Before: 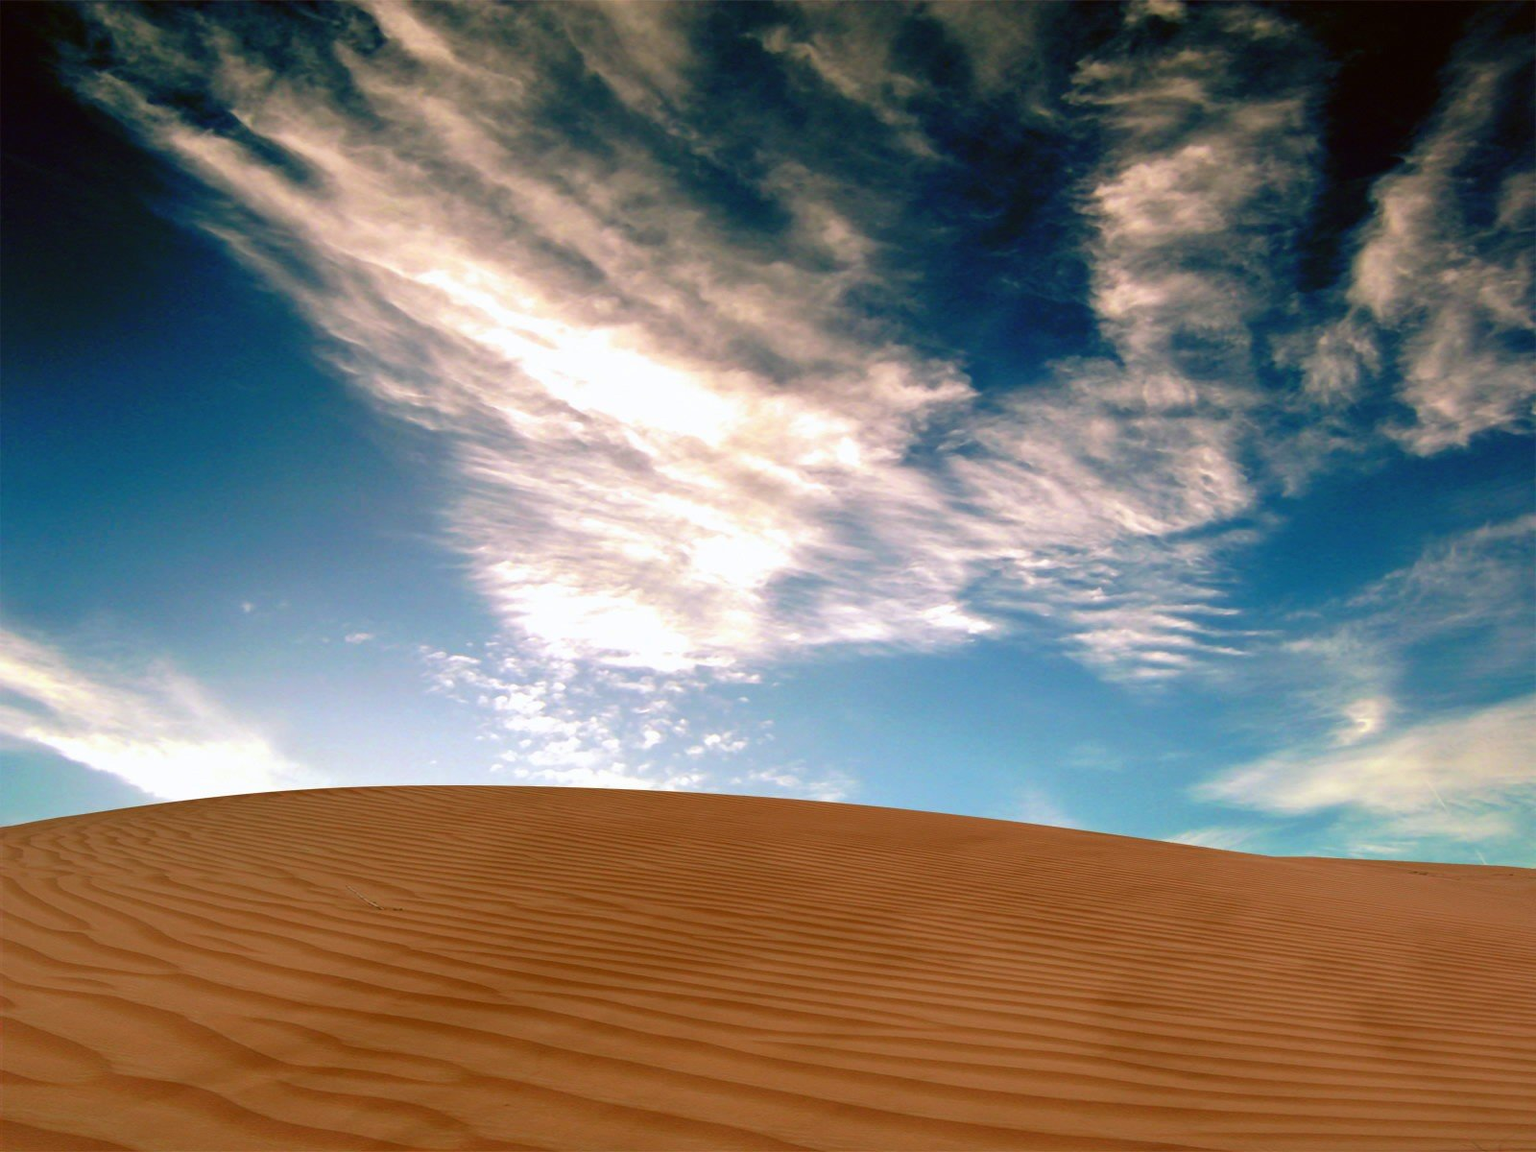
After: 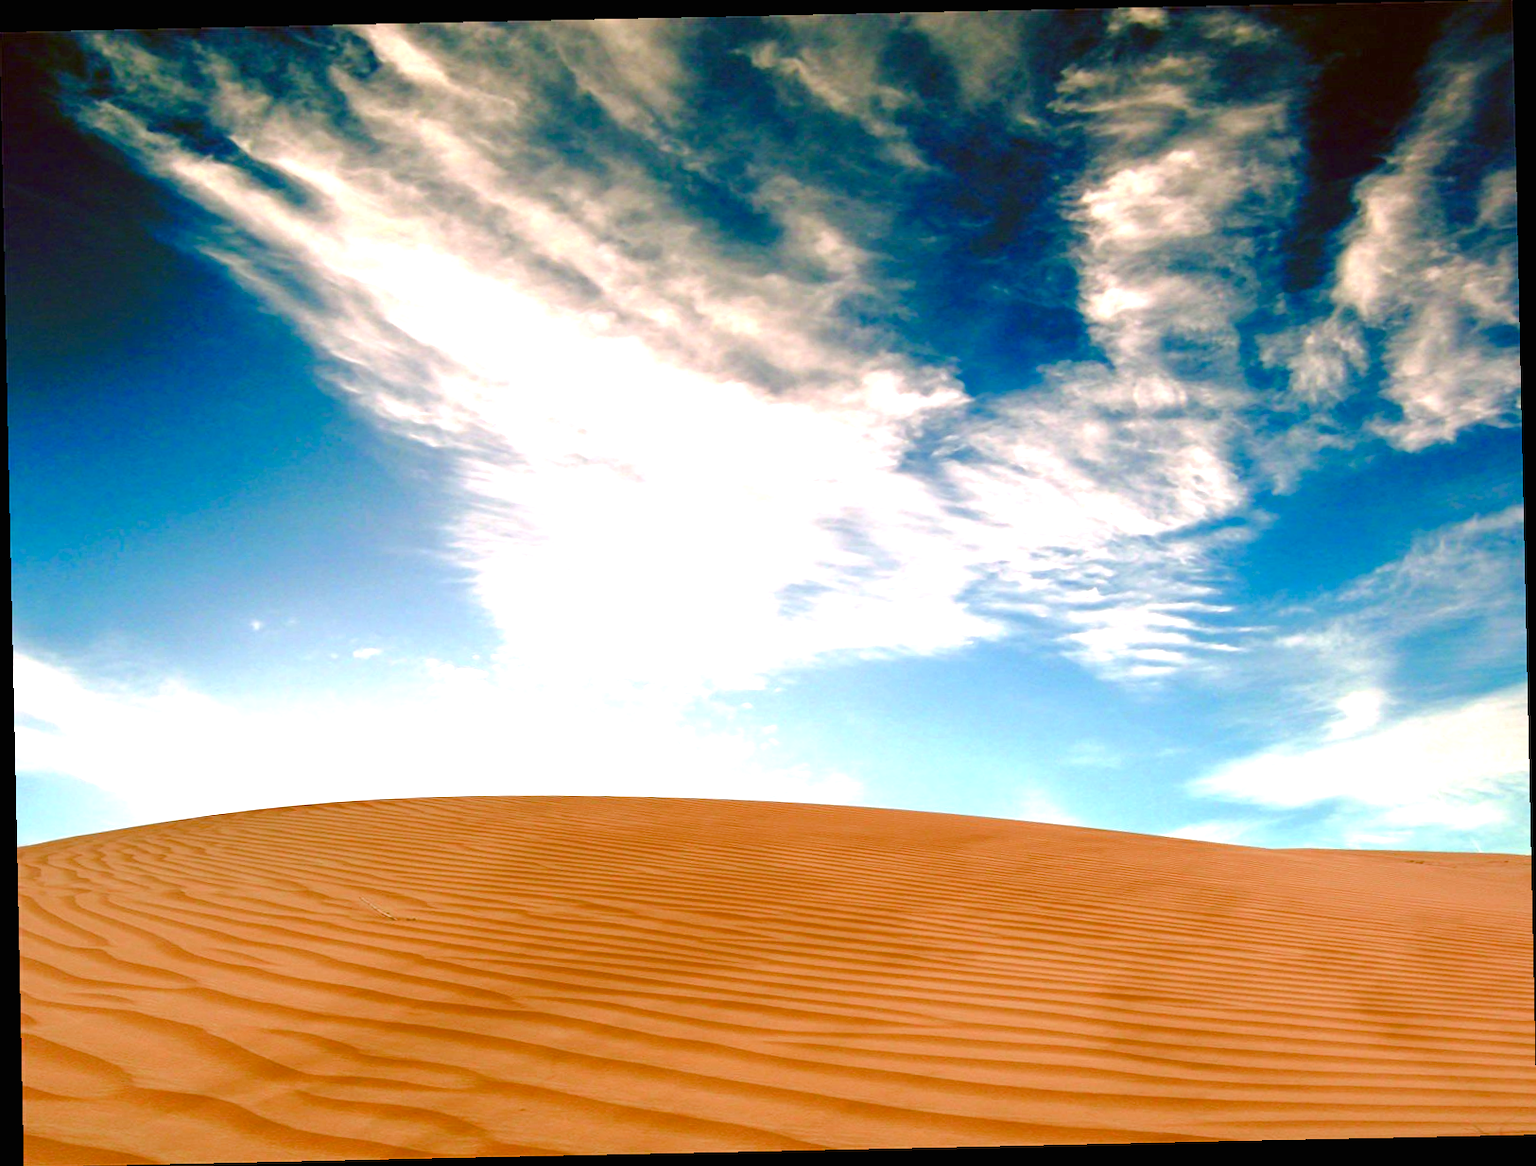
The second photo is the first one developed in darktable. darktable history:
rotate and perspective: rotation -1.24°, automatic cropping off
color balance rgb: perceptual saturation grading › global saturation 20%, perceptual saturation grading › highlights -50%, perceptual saturation grading › shadows 30%, perceptual brilliance grading › global brilliance 10%, perceptual brilliance grading › shadows 15%
exposure: black level correction 0, exposure 0.7 EV, compensate exposure bias true, compensate highlight preservation false
